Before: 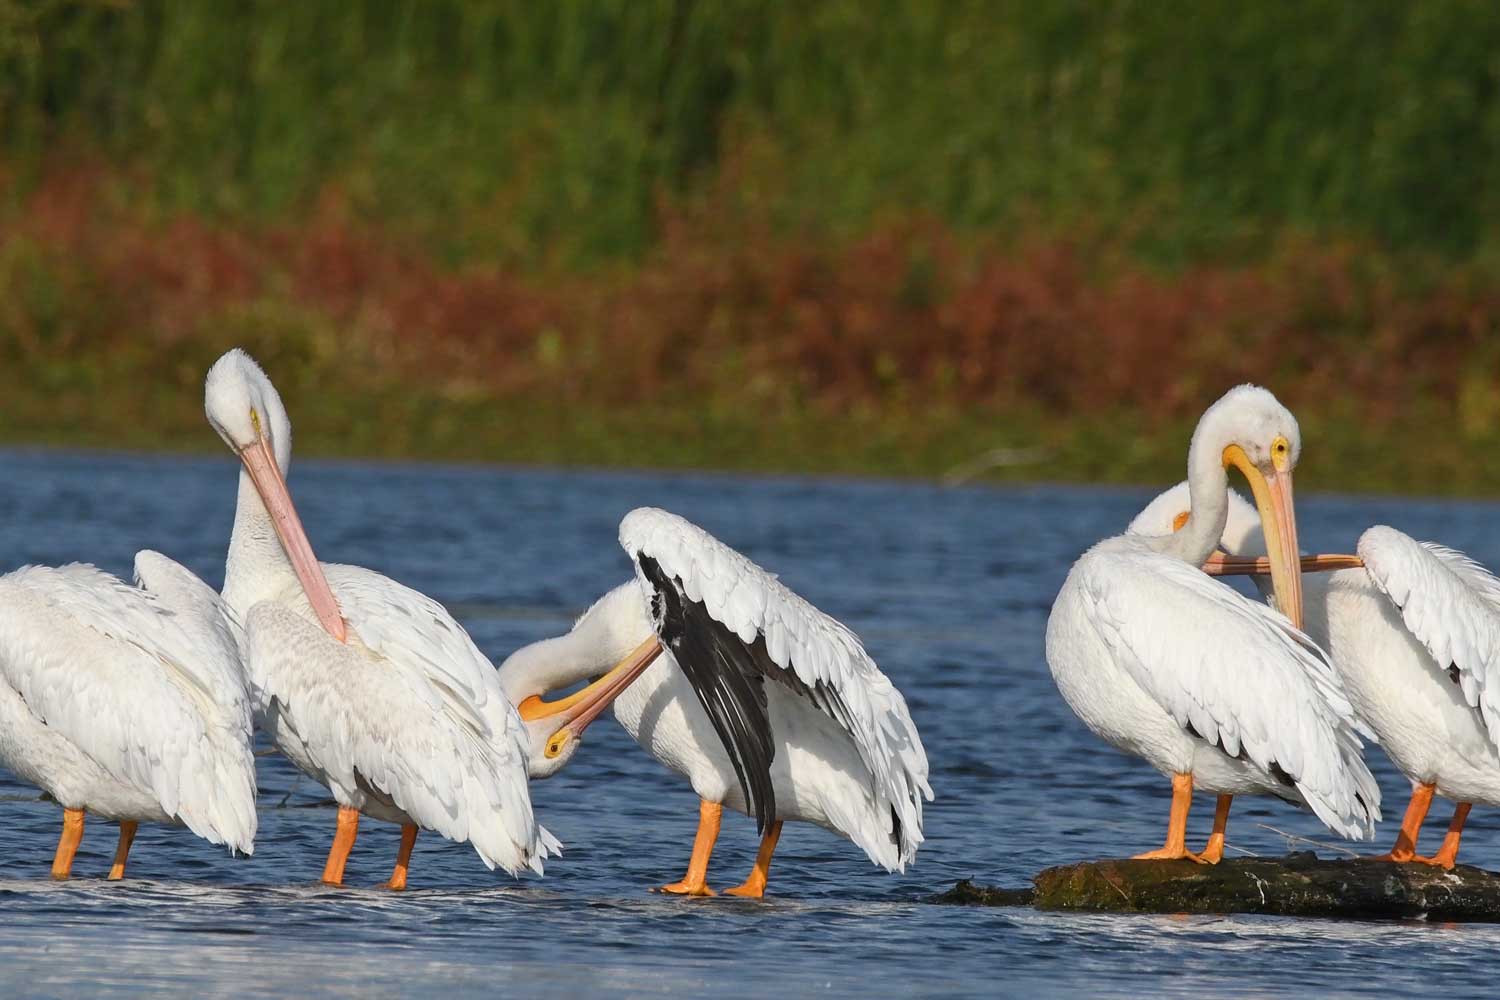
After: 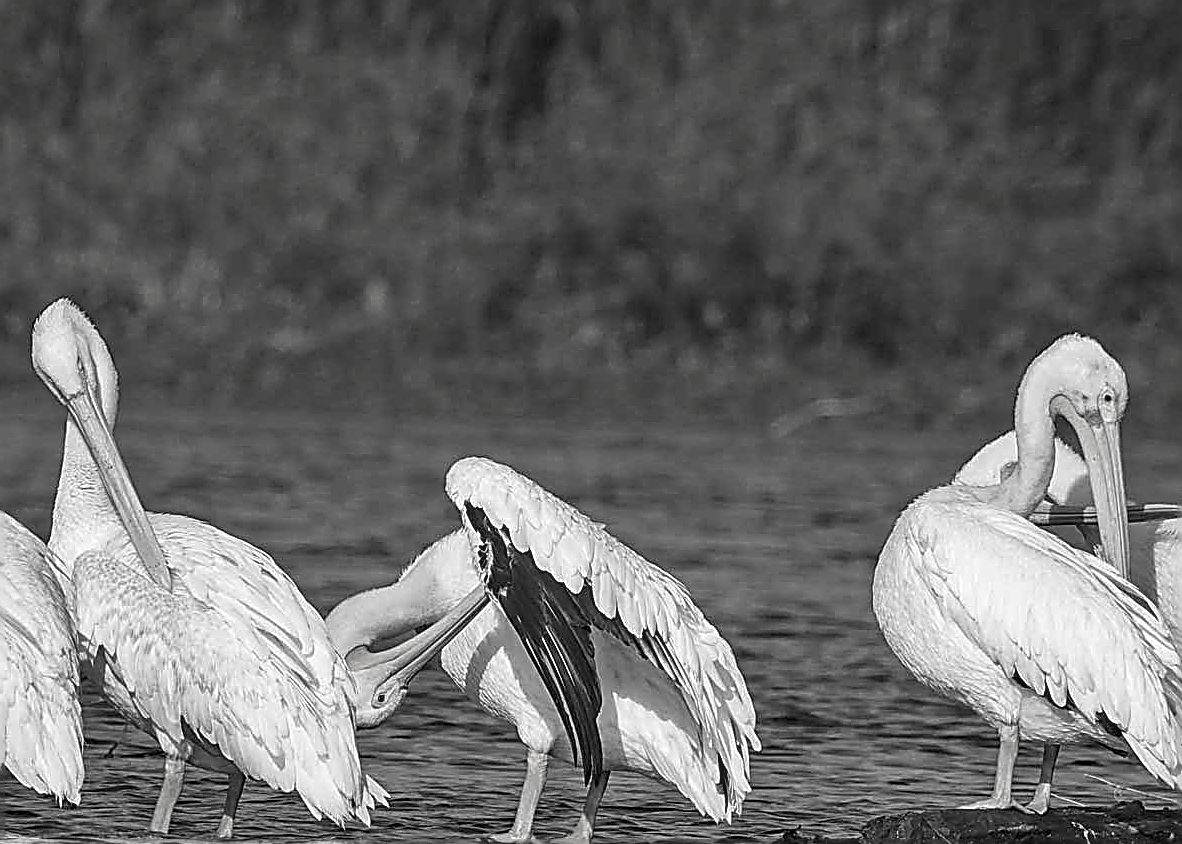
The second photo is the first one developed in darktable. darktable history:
sharpen: amount 1.856
shadows and highlights: radius 109.44, shadows 23.33, highlights -58.66, highlights color adjustment 45.9%, low approximation 0.01, soften with gaussian
local contrast: detail 130%
contrast brightness saturation: saturation -0.992
crop: left 11.586%, top 5.051%, right 9.561%, bottom 10.452%
